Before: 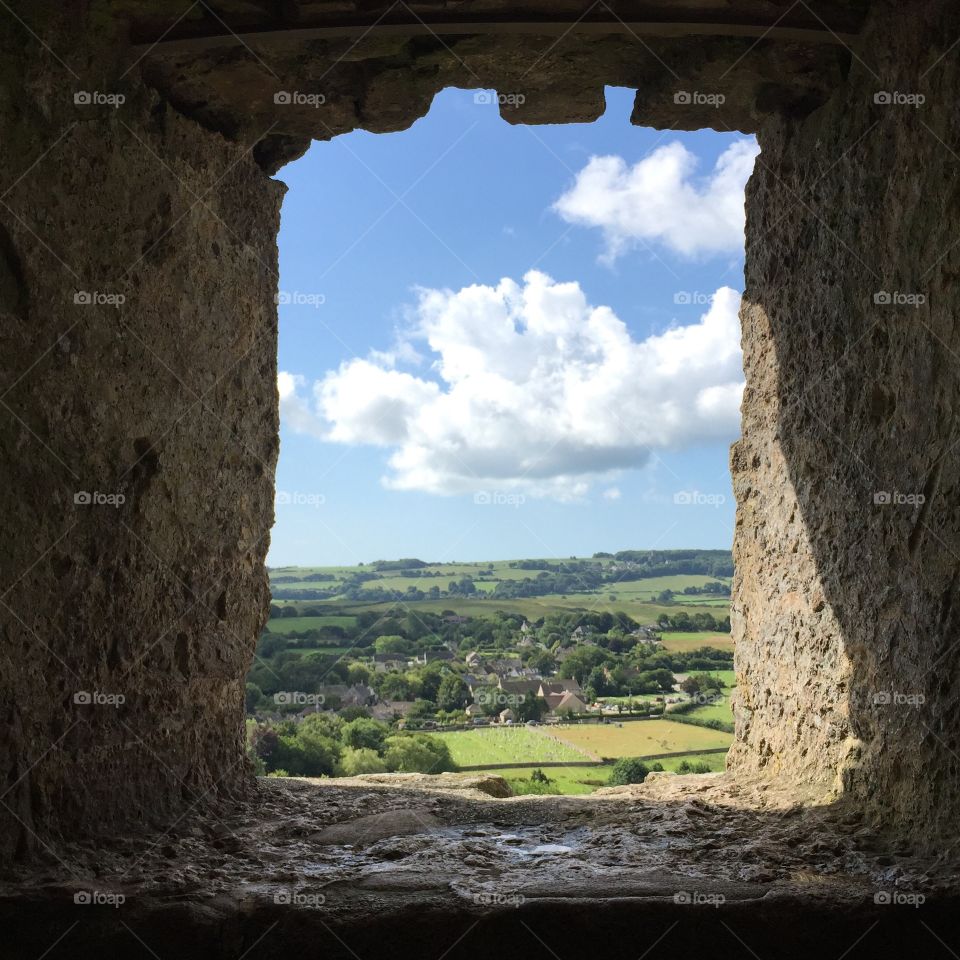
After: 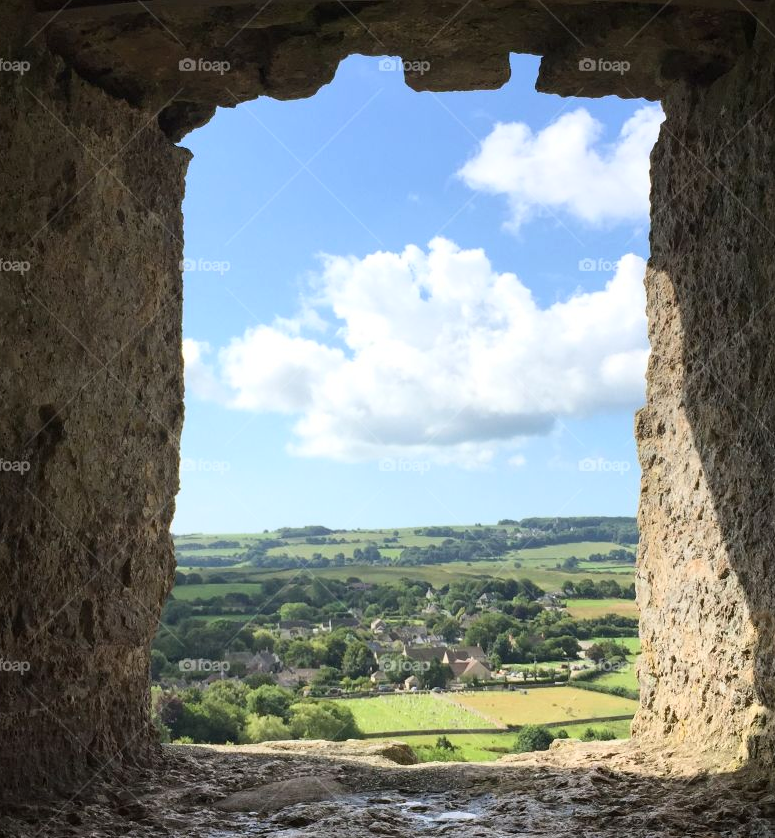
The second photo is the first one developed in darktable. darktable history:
base curve: curves: ch0 [(0, 0) (0.666, 0.806) (1, 1)]
crop: left 9.947%, top 3.507%, right 9.227%, bottom 9.116%
